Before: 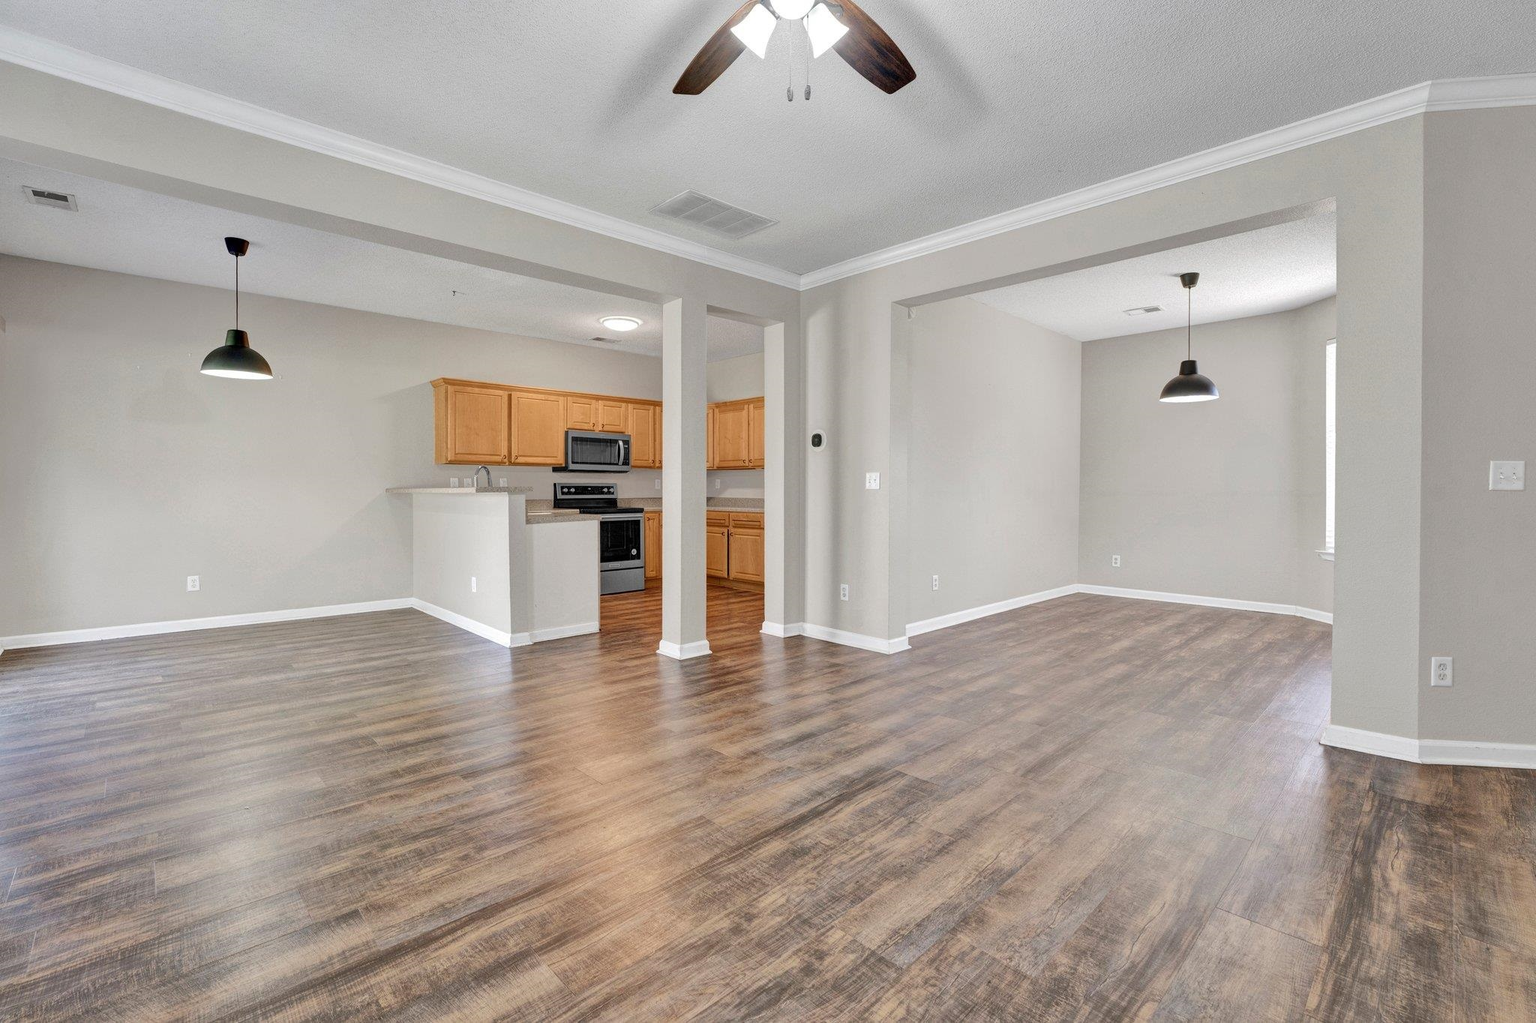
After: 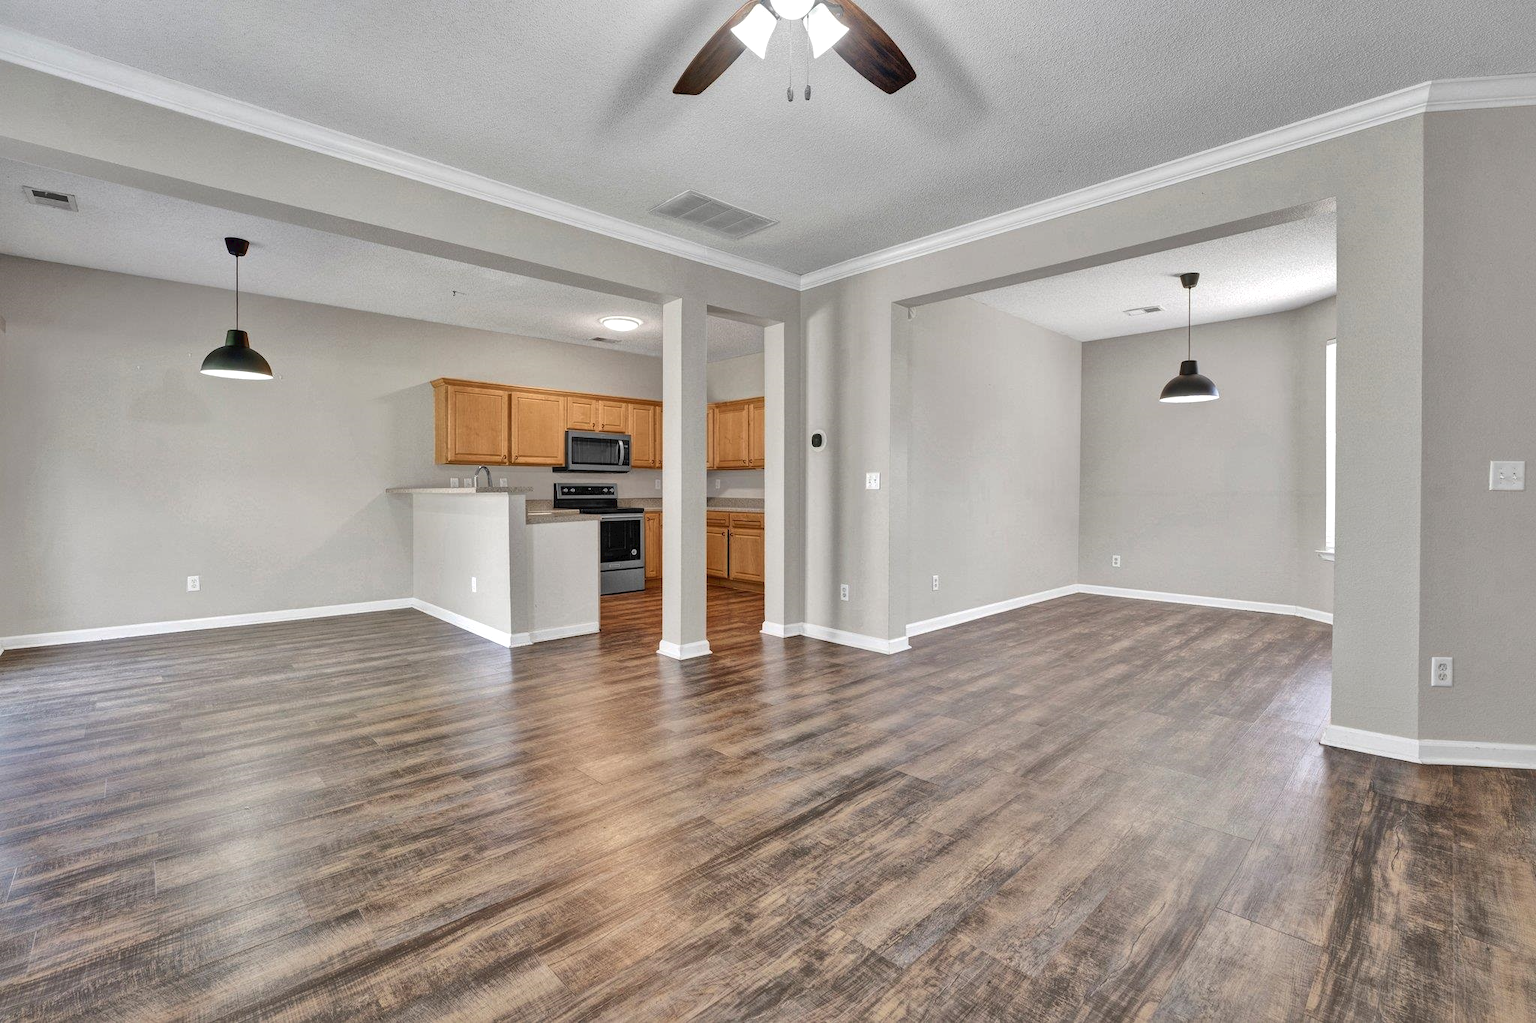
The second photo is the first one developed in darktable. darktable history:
tone curve: curves: ch0 [(0, 0) (0.003, 0.051) (0.011, 0.054) (0.025, 0.056) (0.044, 0.07) (0.069, 0.092) (0.1, 0.119) (0.136, 0.149) (0.177, 0.189) (0.224, 0.231) (0.277, 0.278) (0.335, 0.329) (0.399, 0.386) (0.468, 0.454) (0.543, 0.524) (0.623, 0.603) (0.709, 0.687) (0.801, 0.776) (0.898, 0.878) (1, 1)], preserve colors none
local contrast: mode bilateral grid, contrast 20, coarseness 50, detail 141%, midtone range 0.2
